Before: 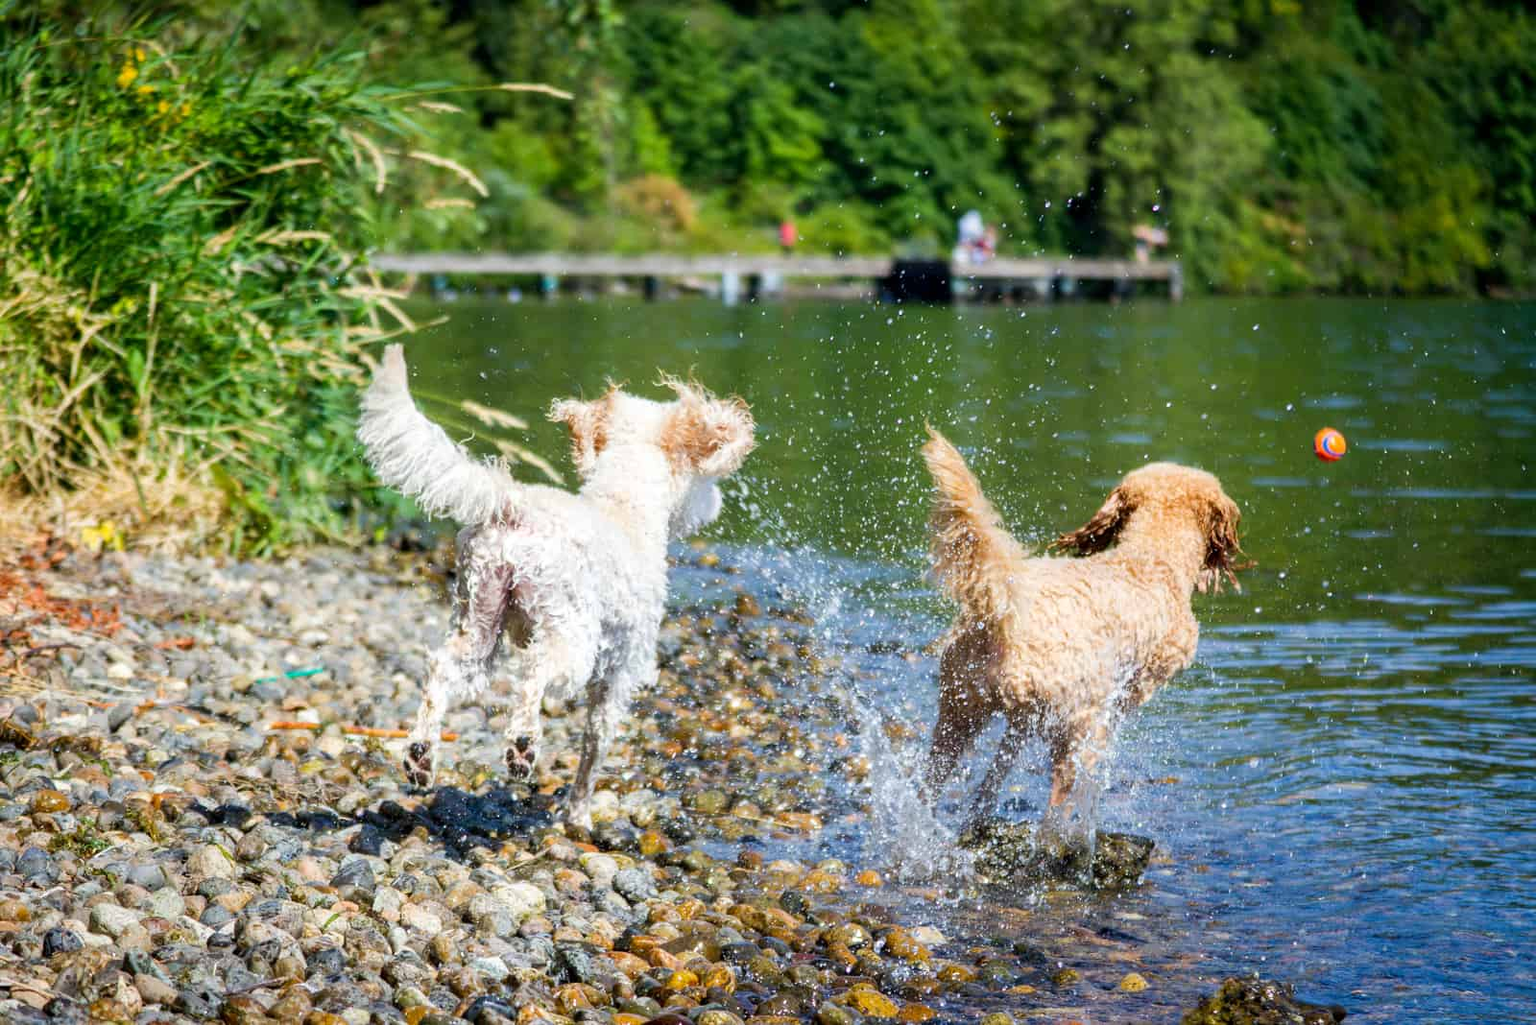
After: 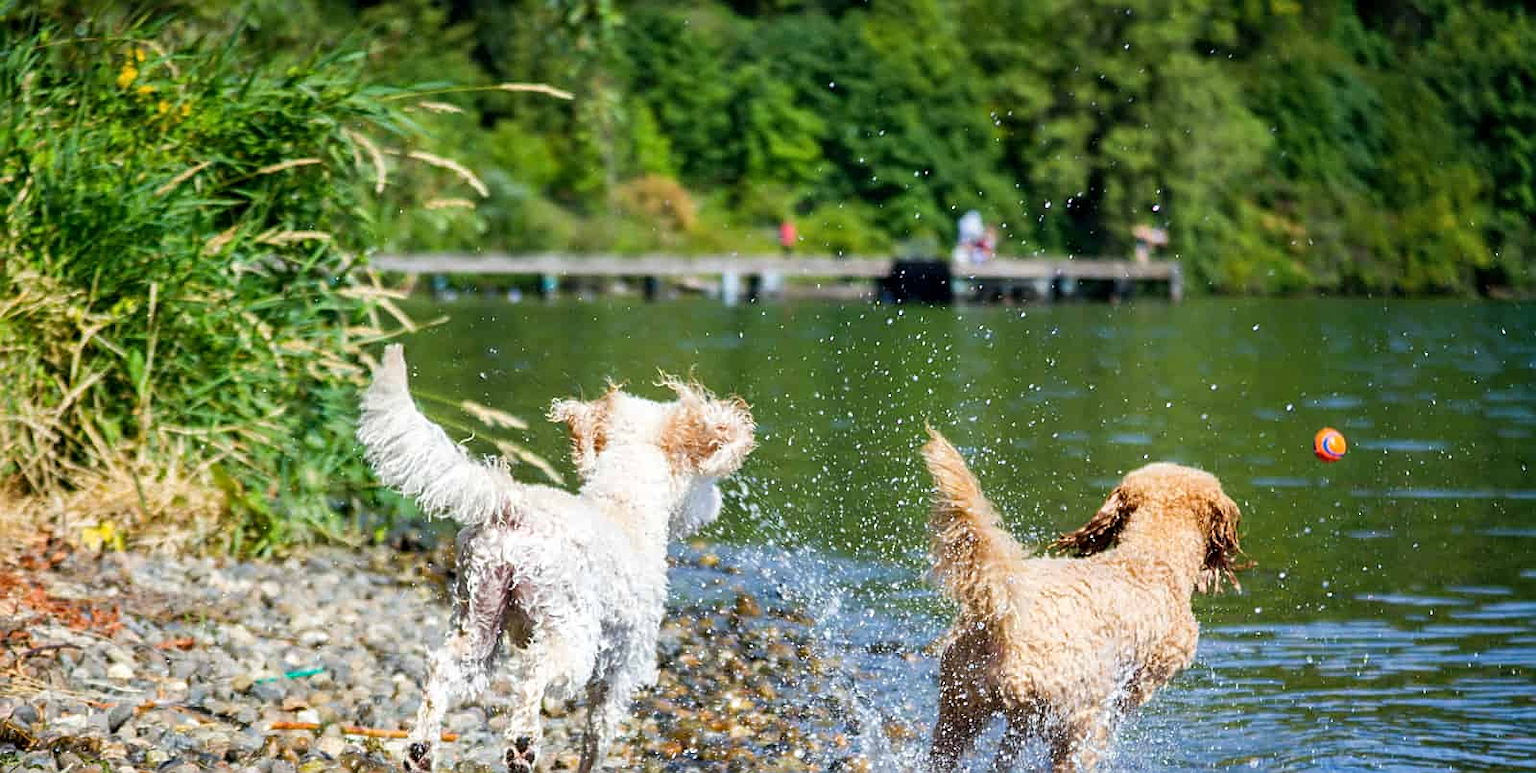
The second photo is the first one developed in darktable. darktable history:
crop: bottom 24.507%
shadows and highlights: shadows 32.22, highlights -32.24, soften with gaussian
sharpen: on, module defaults
